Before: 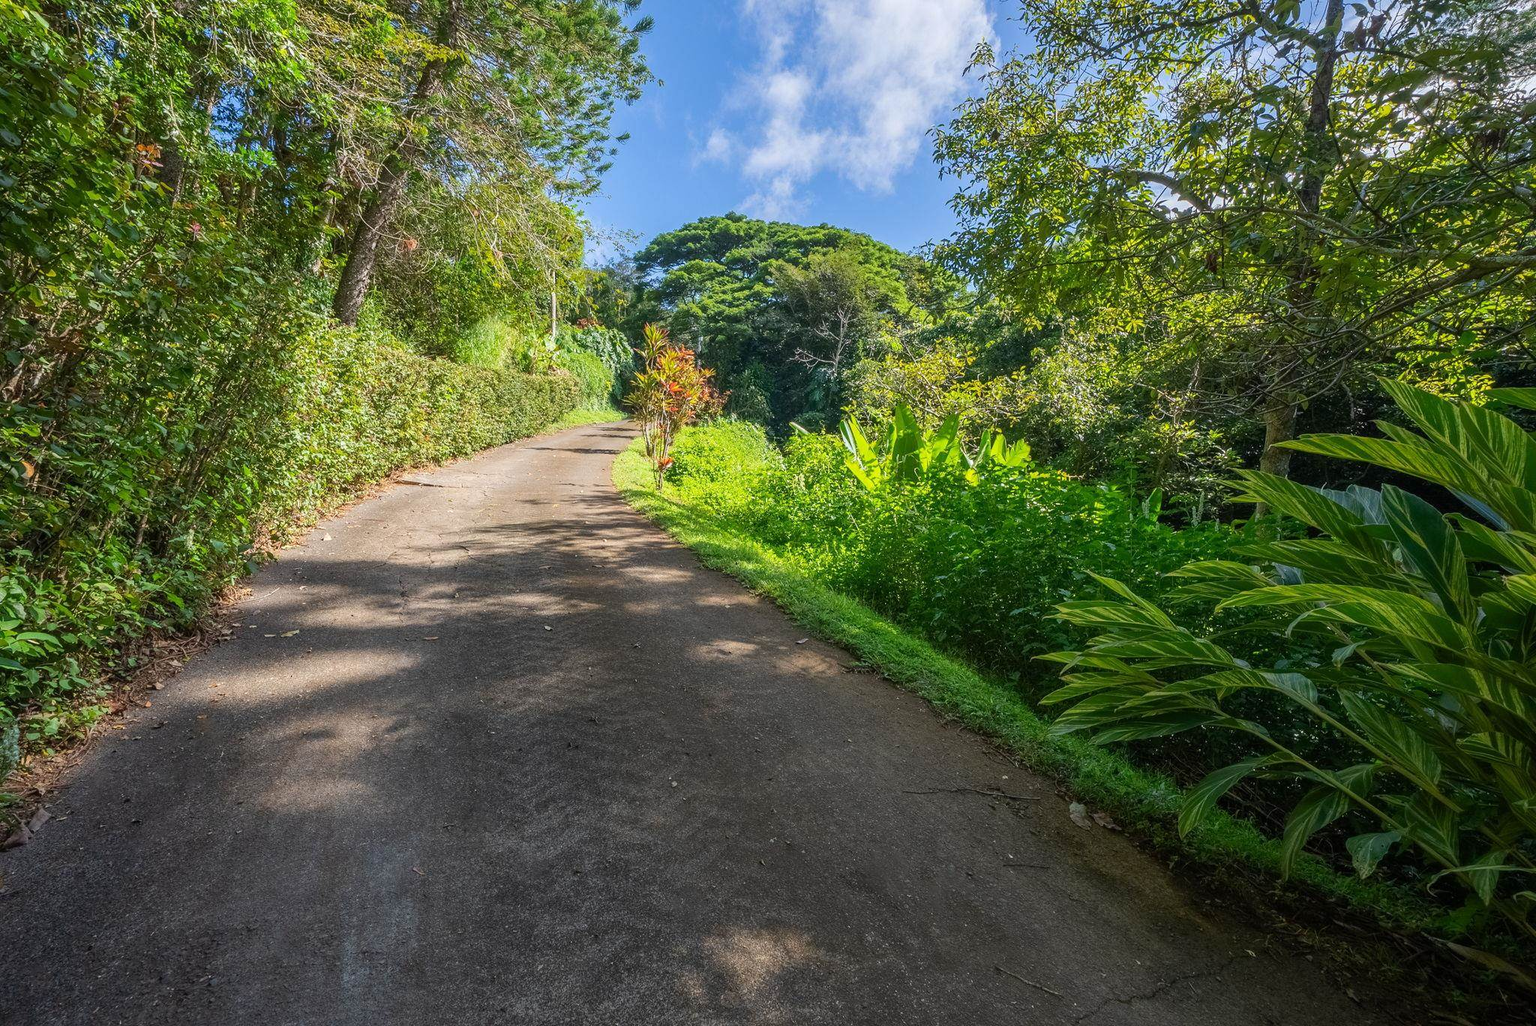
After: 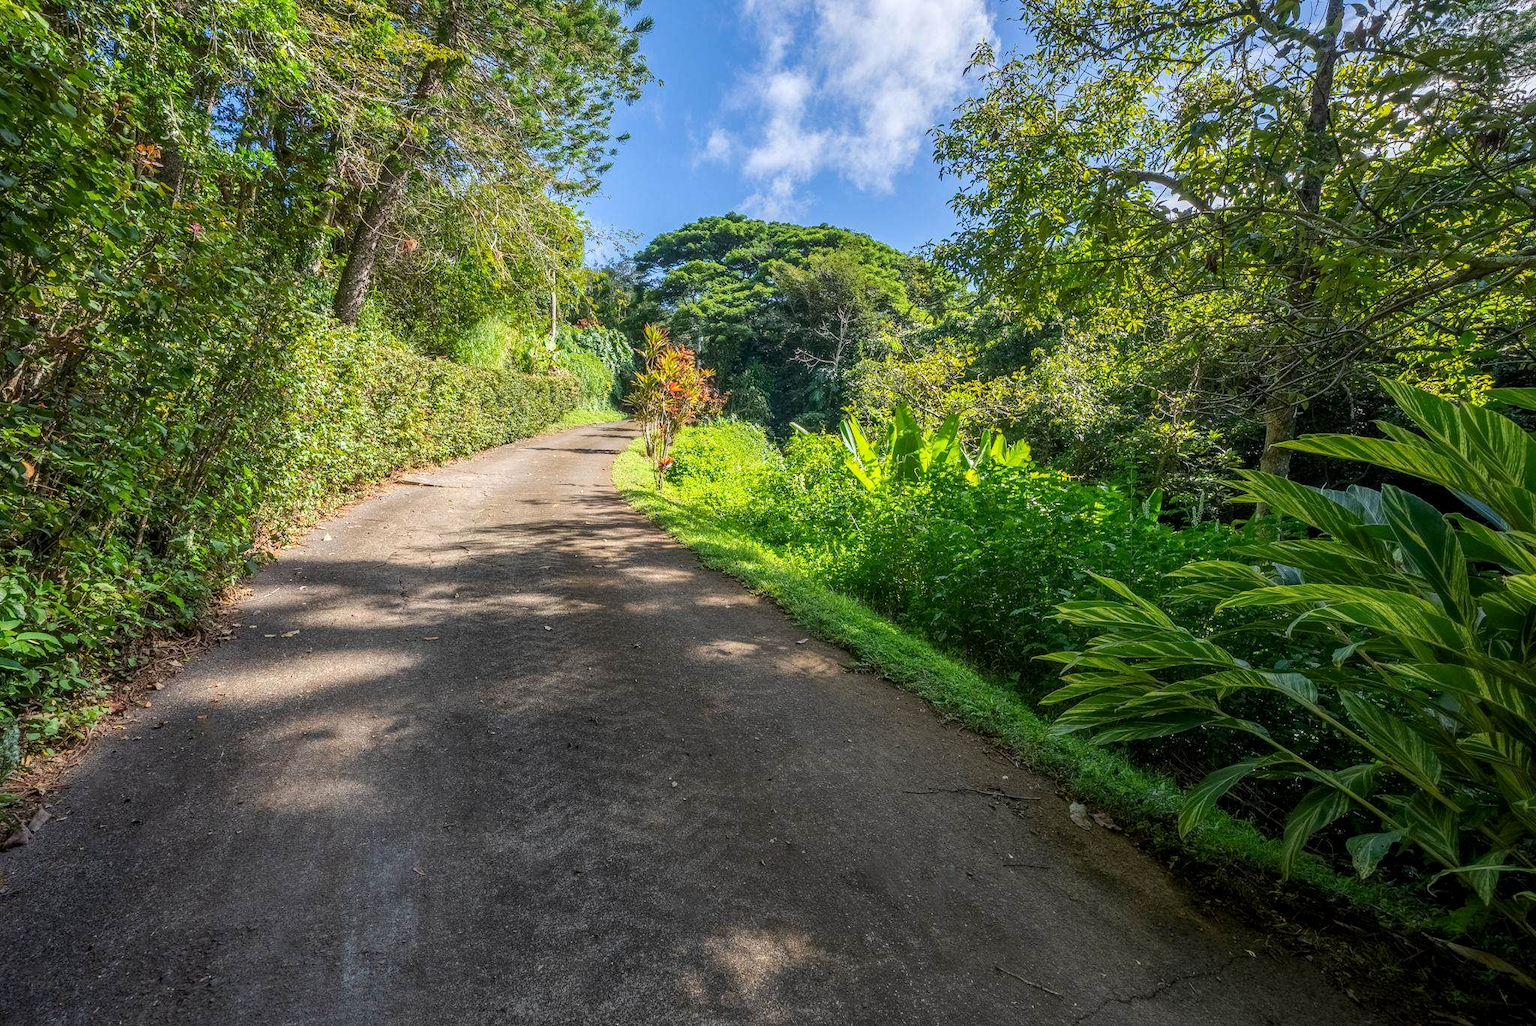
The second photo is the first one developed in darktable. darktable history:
local contrast: on, module defaults
color balance rgb: perceptual saturation grading › global saturation 0.955%, global vibrance 9.621%
